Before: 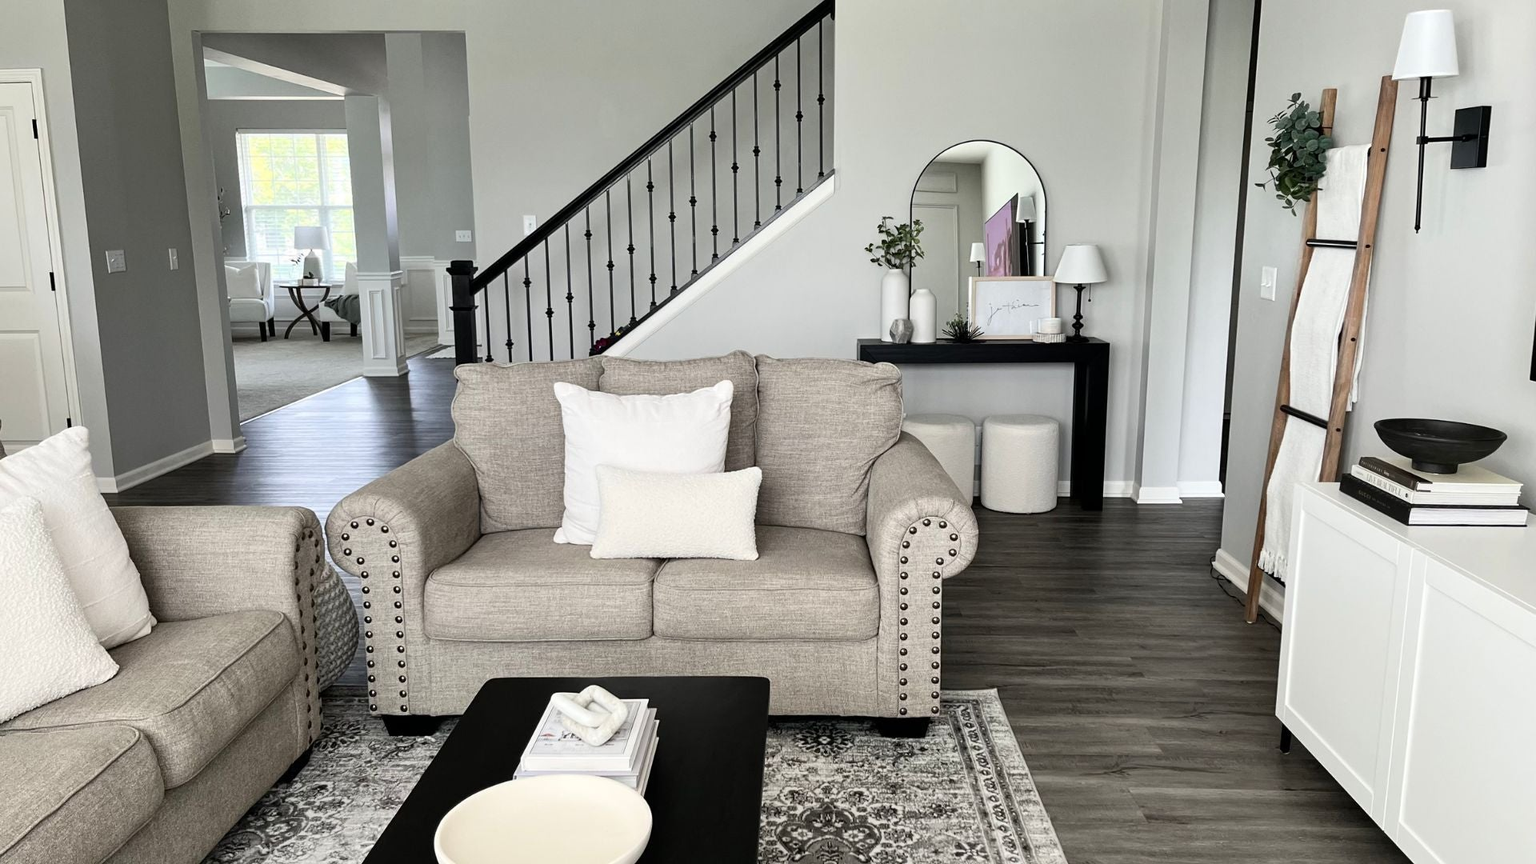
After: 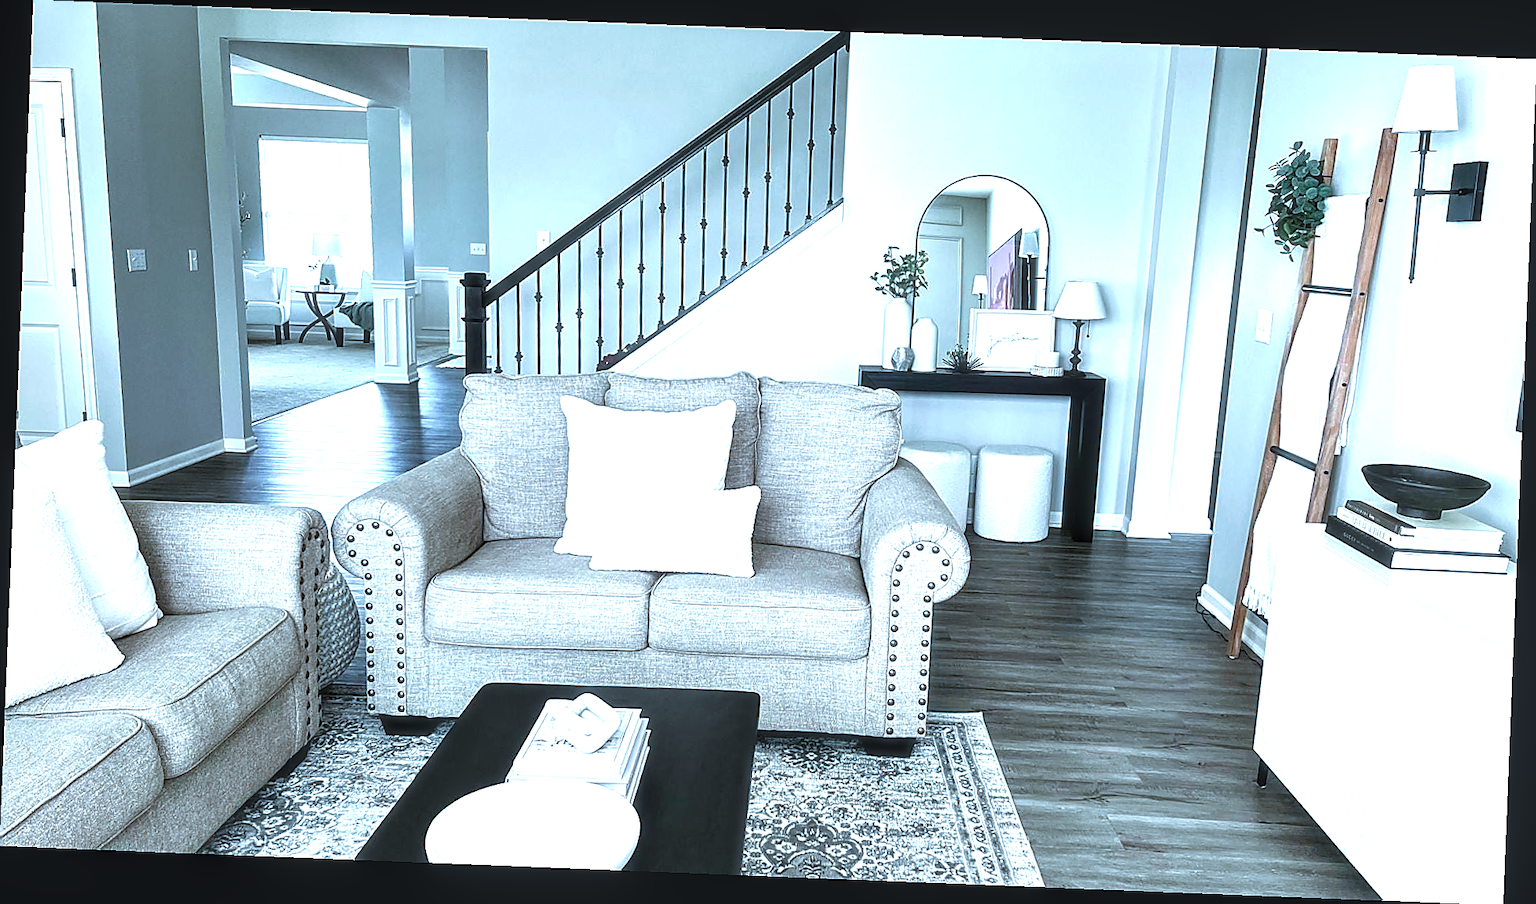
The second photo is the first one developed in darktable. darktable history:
haze removal: strength -0.1, adaptive false
velvia: on, module defaults
exposure: black level correction 0, exposure 1.1 EV, compensate exposure bias true, compensate highlight preservation false
sharpen: radius 1.4, amount 1.25, threshold 0.7
color correction: highlights a* -9.35, highlights b* -23.15
local contrast: on, module defaults
rotate and perspective: rotation 2.27°, automatic cropping off
